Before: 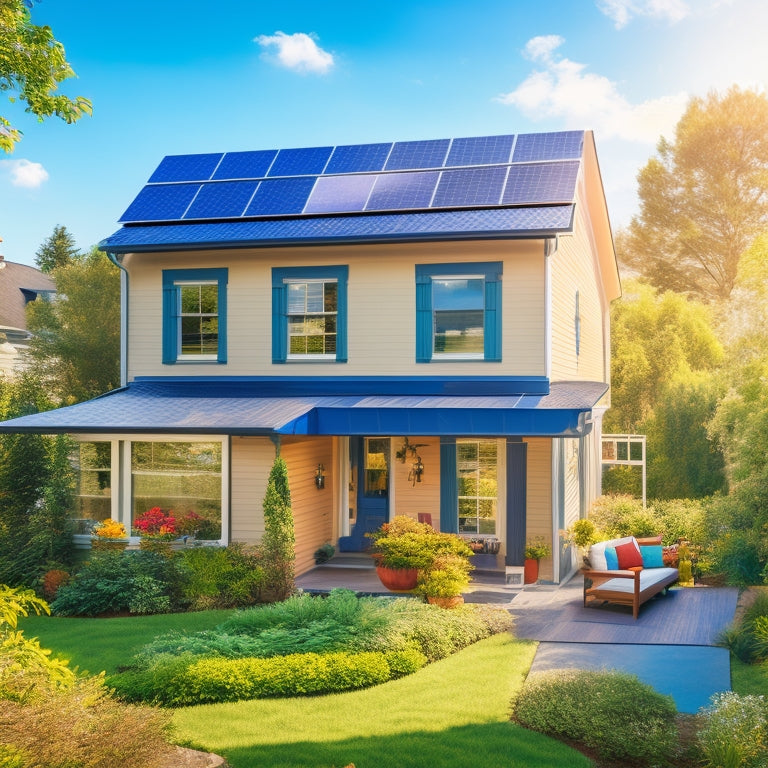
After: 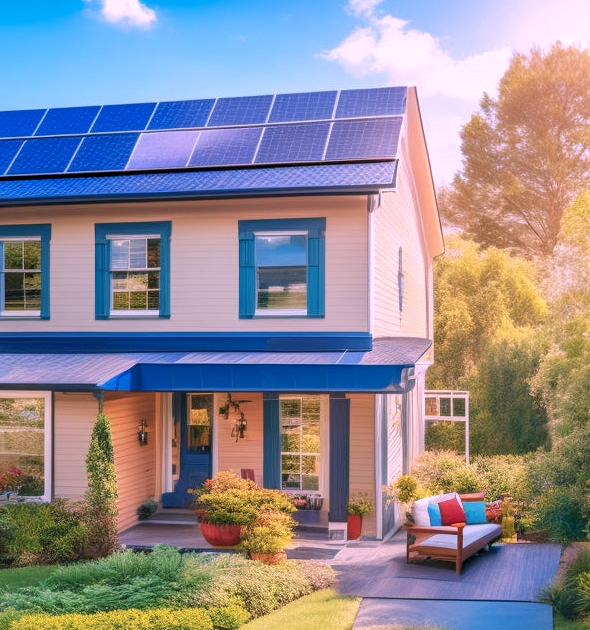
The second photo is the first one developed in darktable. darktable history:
local contrast: on, module defaults
color correction: highlights a* 15.46, highlights b* -20.56
crop: left 23.095%, top 5.827%, bottom 11.854%
rotate and perspective: automatic cropping original format, crop left 0, crop top 0
shadows and highlights: shadows 30
